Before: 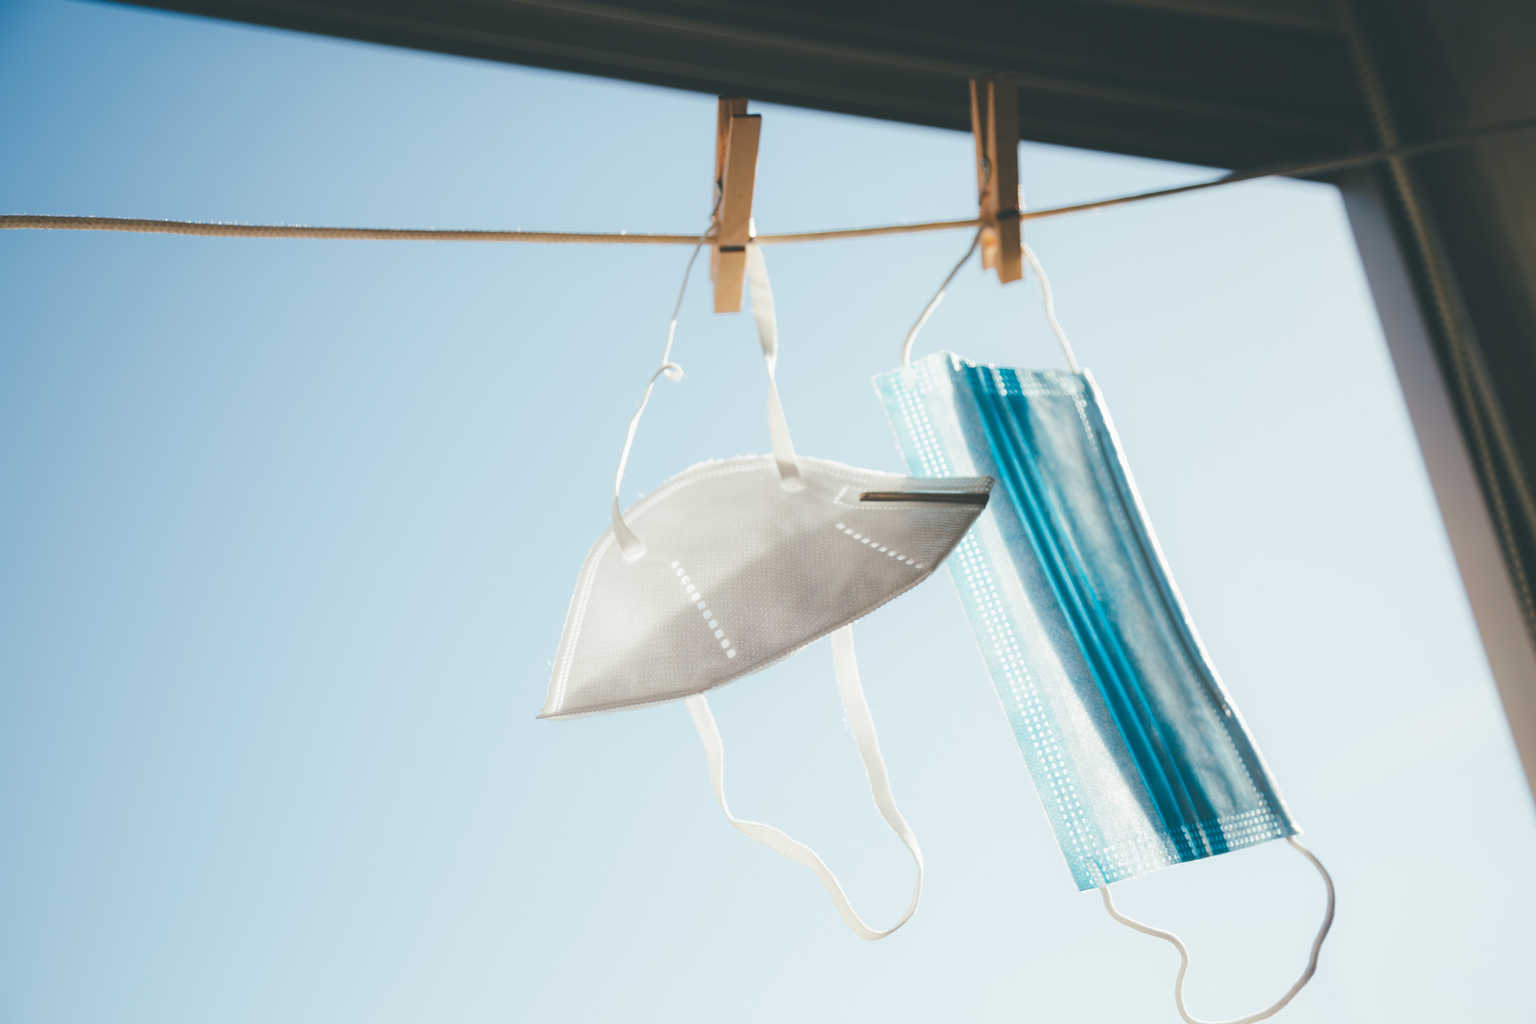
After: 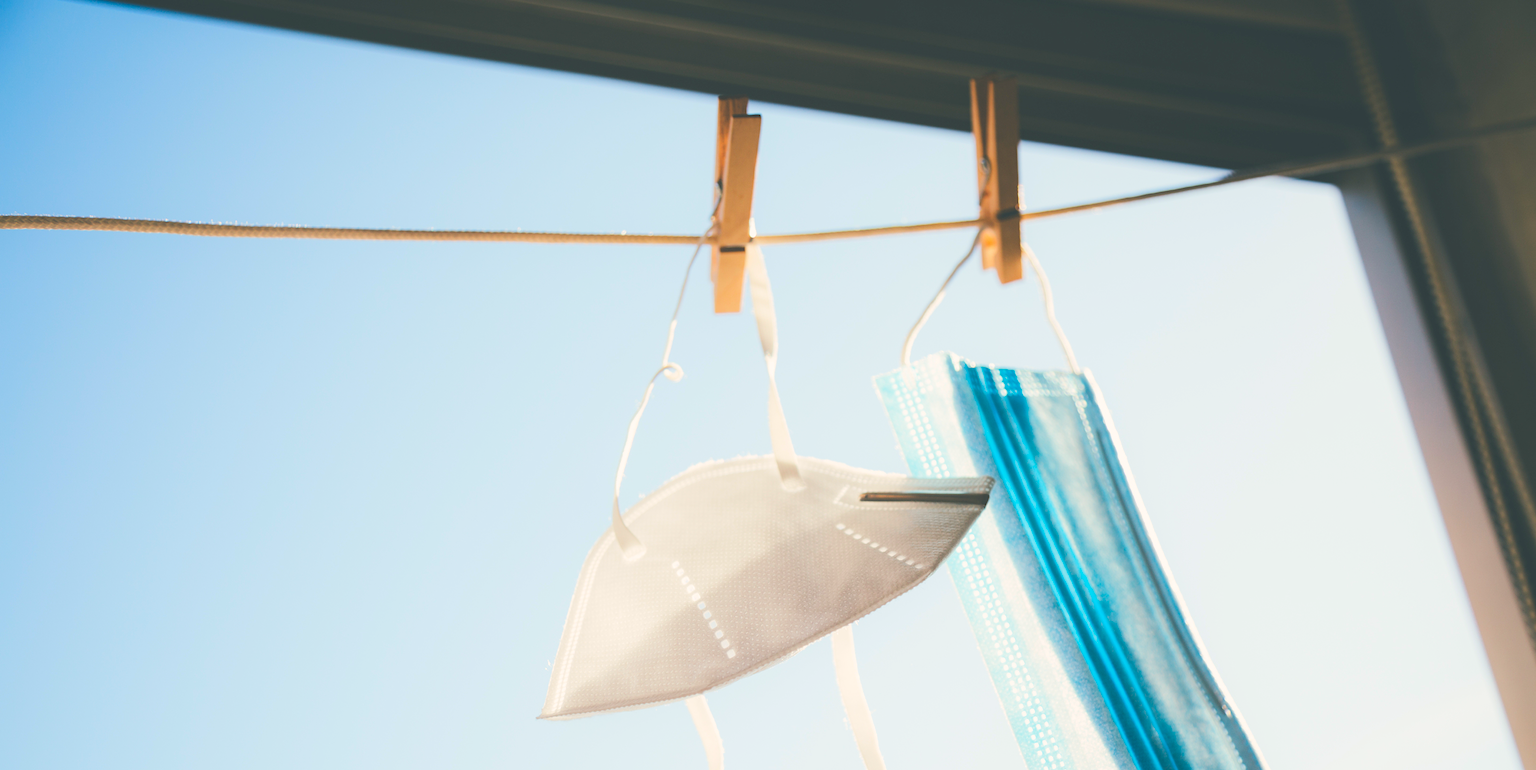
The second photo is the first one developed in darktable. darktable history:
crop: bottom 24.701%
tone curve: curves: ch0 [(0, 0) (0.339, 0.306) (0.687, 0.706) (1, 1)], color space Lab, independent channels
color correction: highlights a* 3.74, highlights b* 5.07
contrast brightness saturation: contrast 0.066, brightness 0.178, saturation 0.398
